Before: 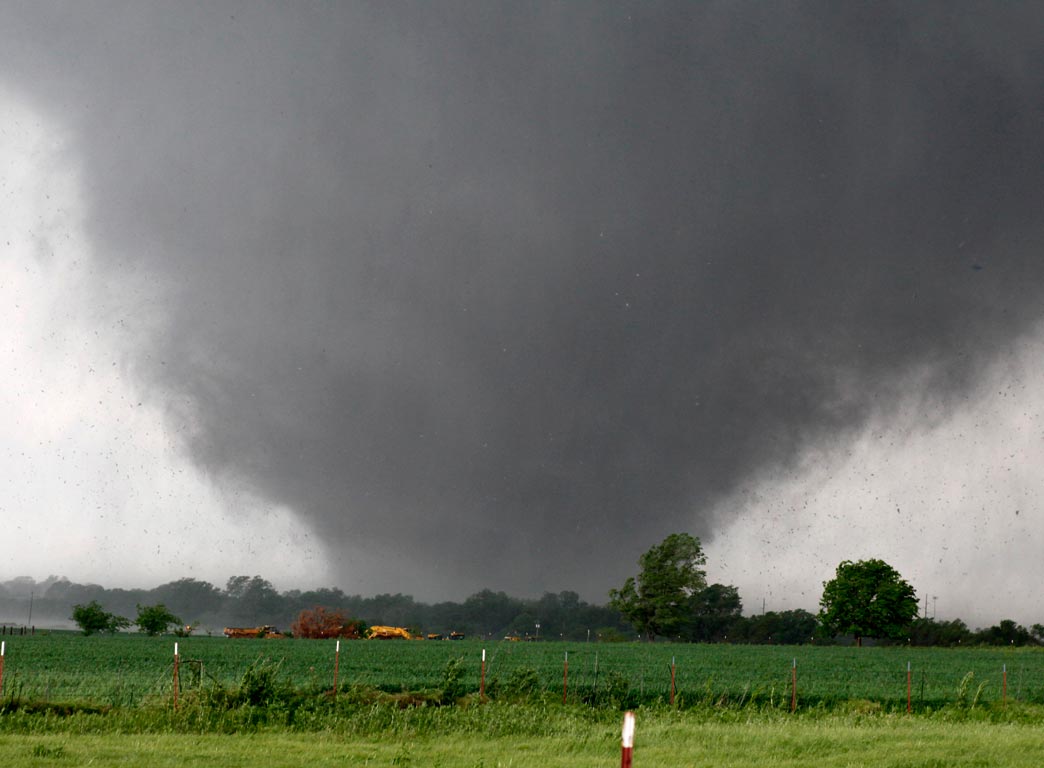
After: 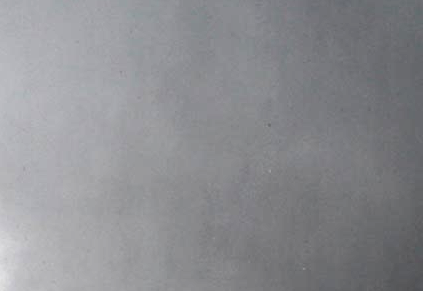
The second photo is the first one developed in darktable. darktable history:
crop: left 15.452%, top 5.459%, right 43.956%, bottom 56.62%
tone equalizer: -8 EV -0.75 EV, -7 EV -0.7 EV, -6 EV -0.6 EV, -5 EV -0.4 EV, -3 EV 0.4 EV, -2 EV 0.6 EV, -1 EV 0.7 EV, +0 EV 0.75 EV, edges refinement/feathering 500, mask exposure compensation -1.57 EV, preserve details no
rgb levels: levels [[0.013, 0.434, 0.89], [0, 0.5, 1], [0, 0.5, 1]]
local contrast: detail 110%
